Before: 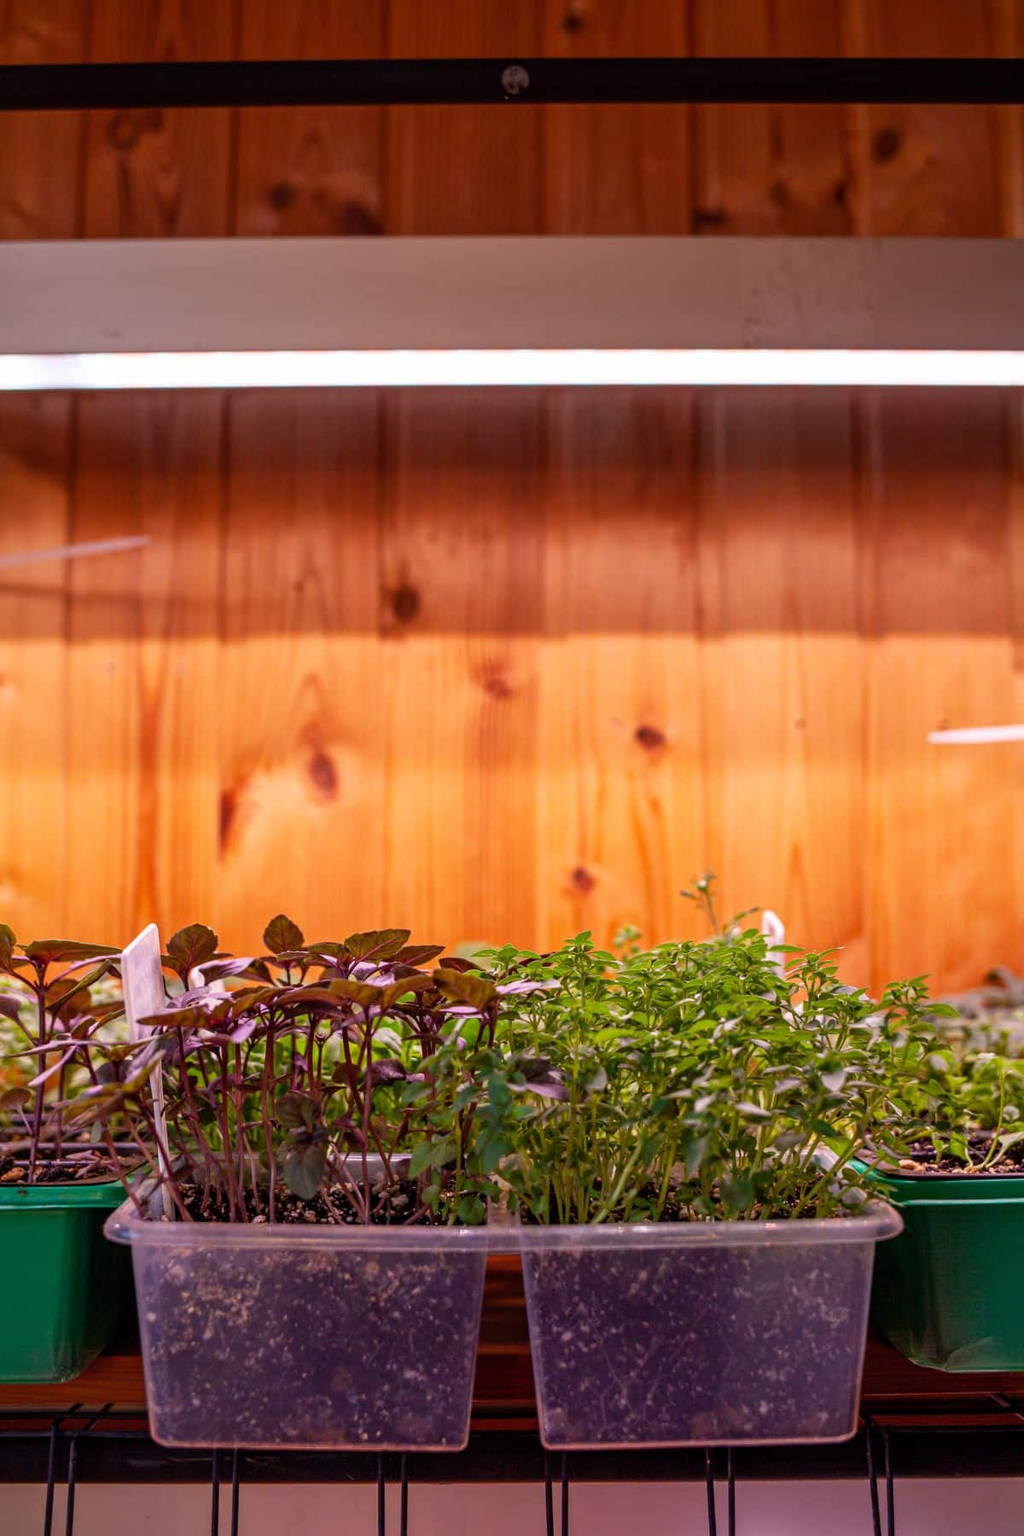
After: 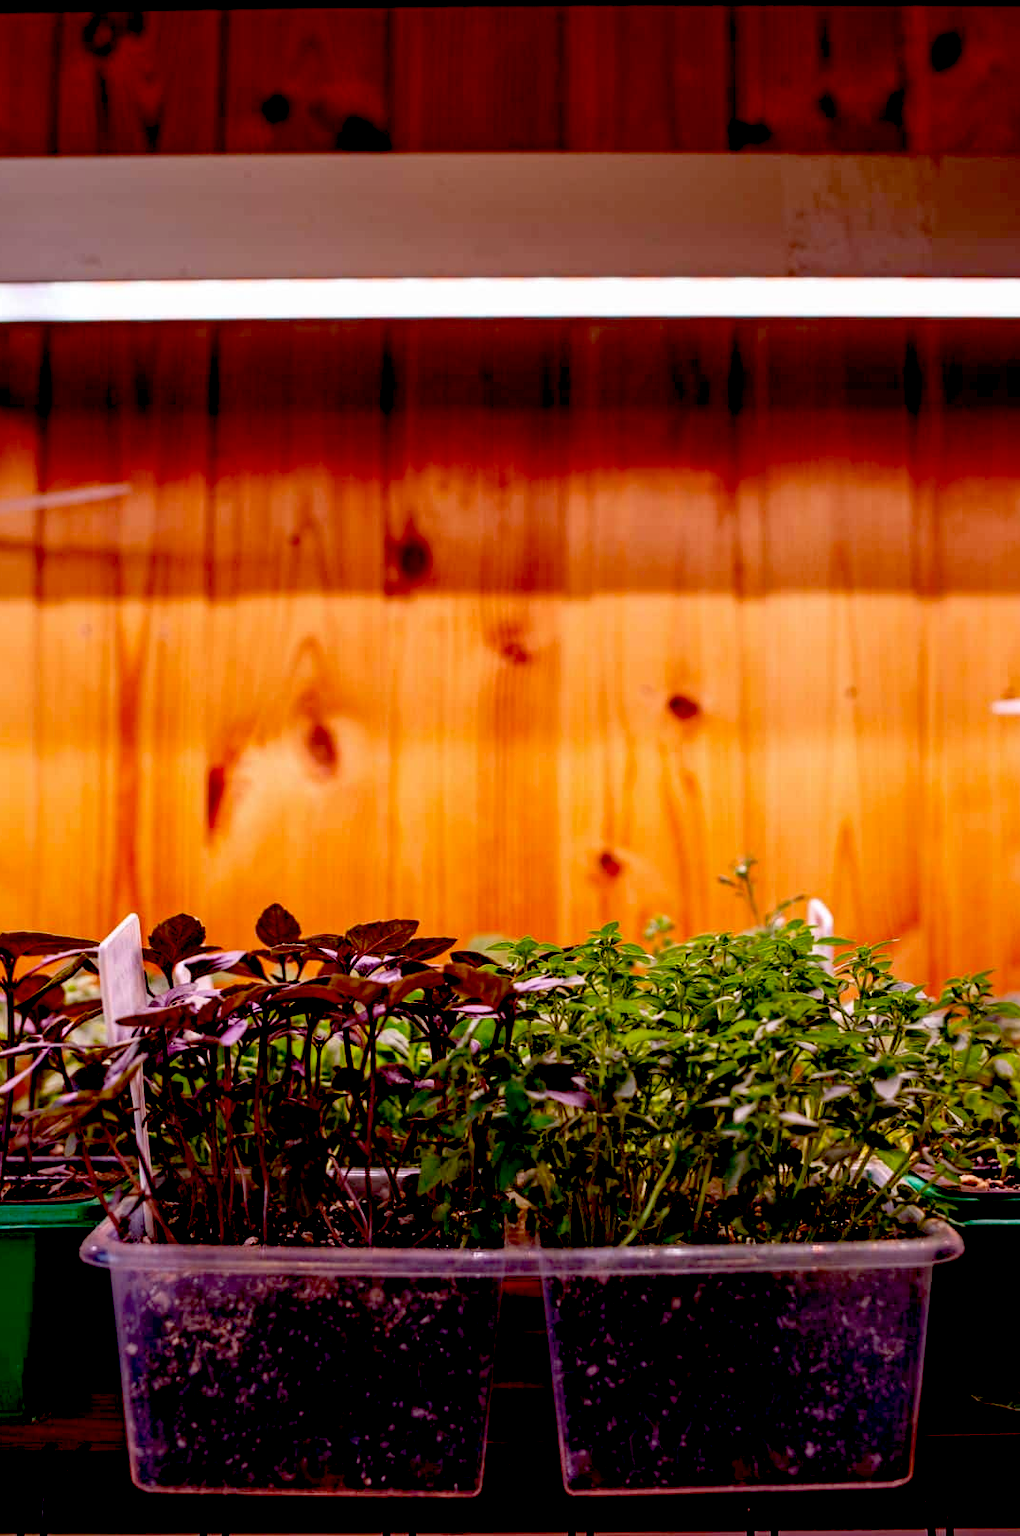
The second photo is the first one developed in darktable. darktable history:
exposure: black level correction 0.058, compensate exposure bias true, compensate highlight preservation false
crop: left 3.215%, top 6.488%, right 6.75%, bottom 3.208%
